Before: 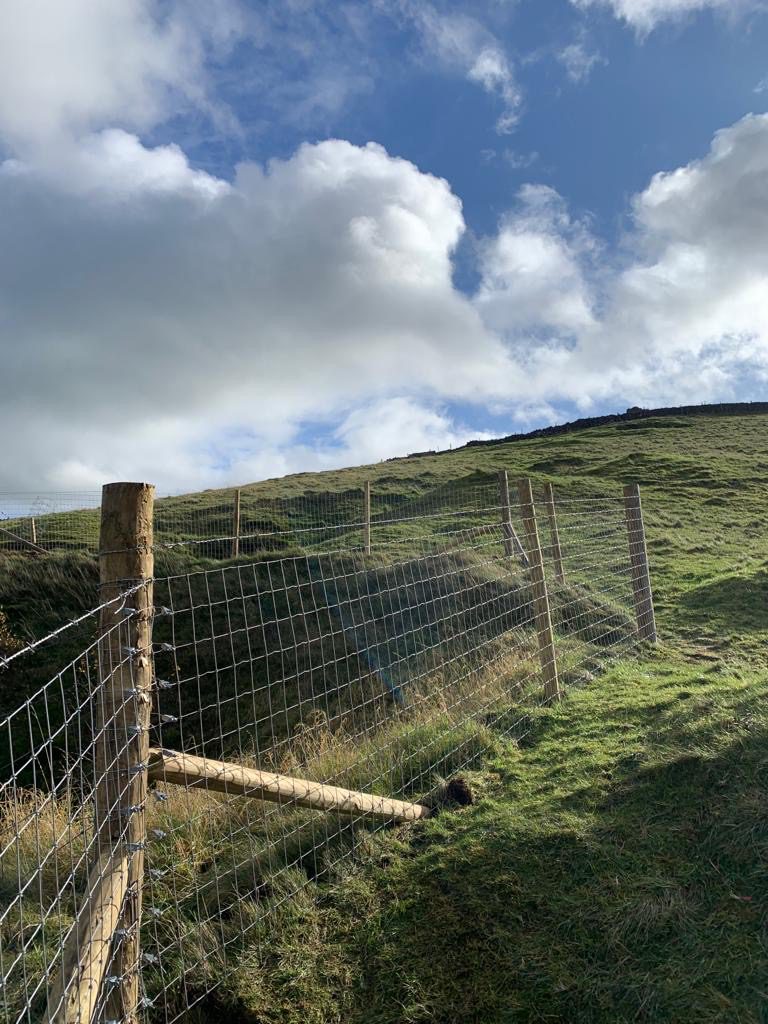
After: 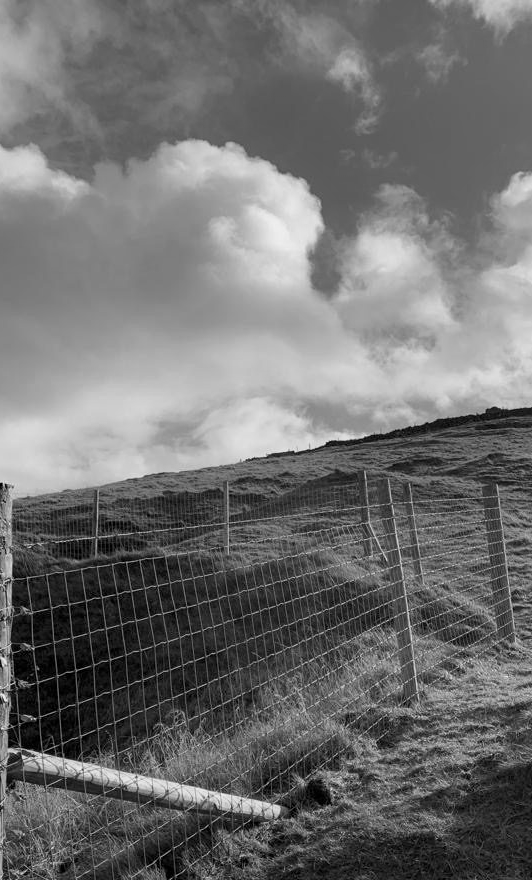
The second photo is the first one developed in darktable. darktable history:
exposure: black level correction 0.002, compensate highlight preservation false
monochrome: a 26.22, b 42.67, size 0.8
color correction: highlights a* 5.3, highlights b* 24.26, shadows a* -15.58, shadows b* 4.02
crop: left 18.479%, right 12.2%, bottom 13.971%
white balance: red 0.978, blue 0.999
